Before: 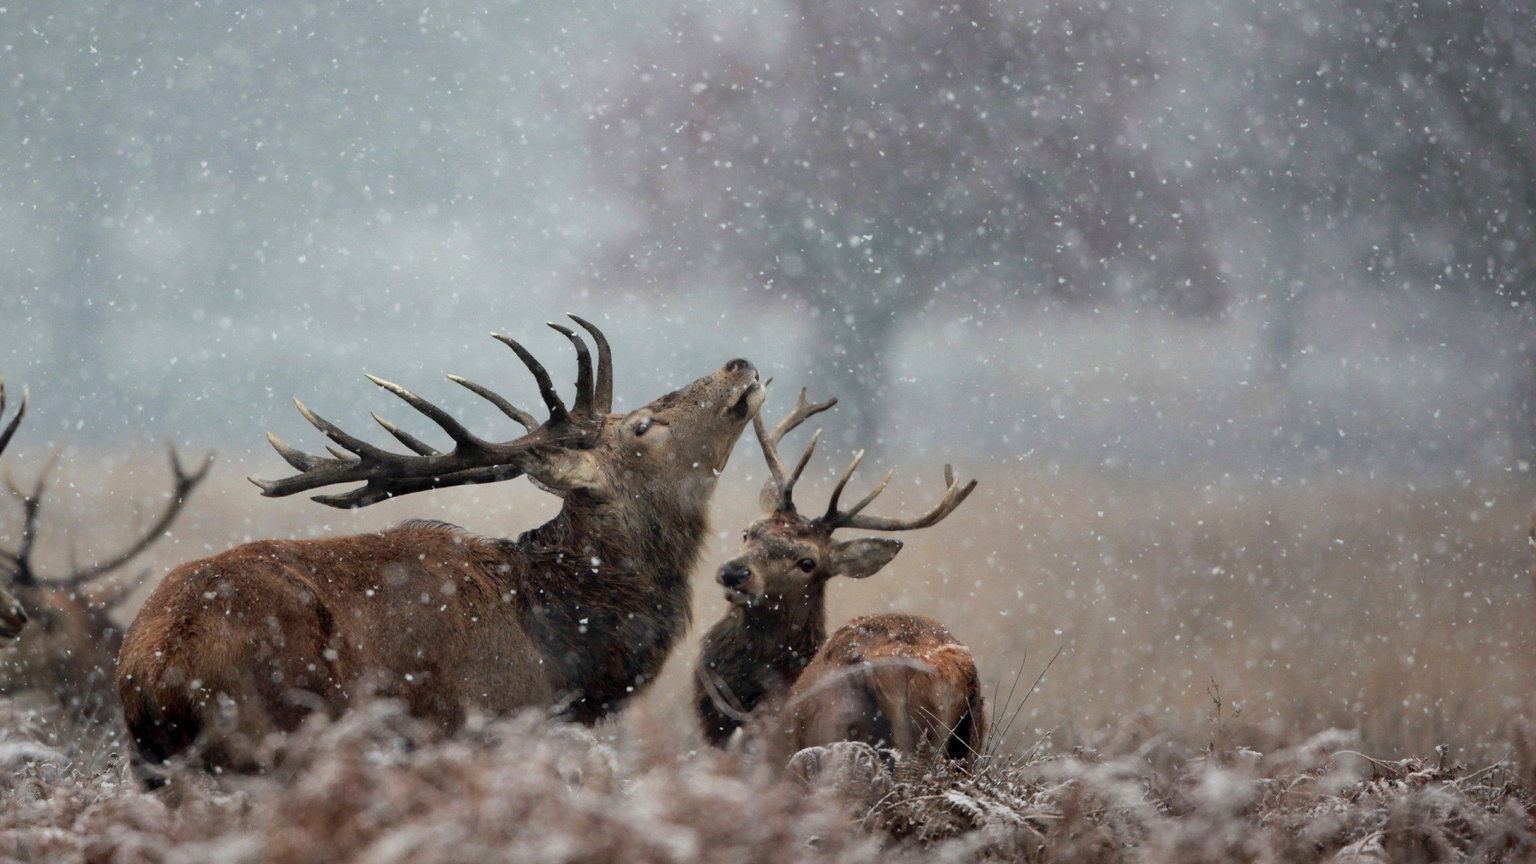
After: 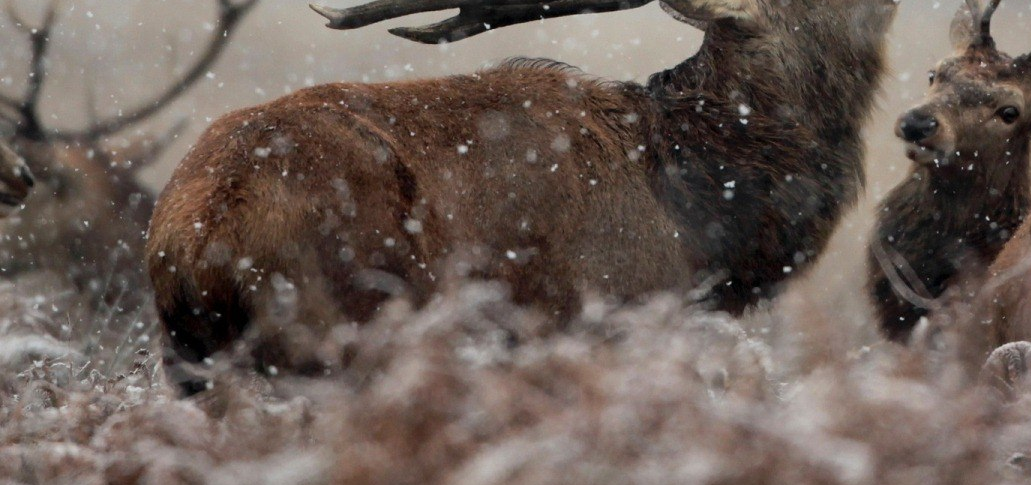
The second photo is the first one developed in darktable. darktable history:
crop and rotate: top 54.877%, right 46.264%, bottom 0.171%
